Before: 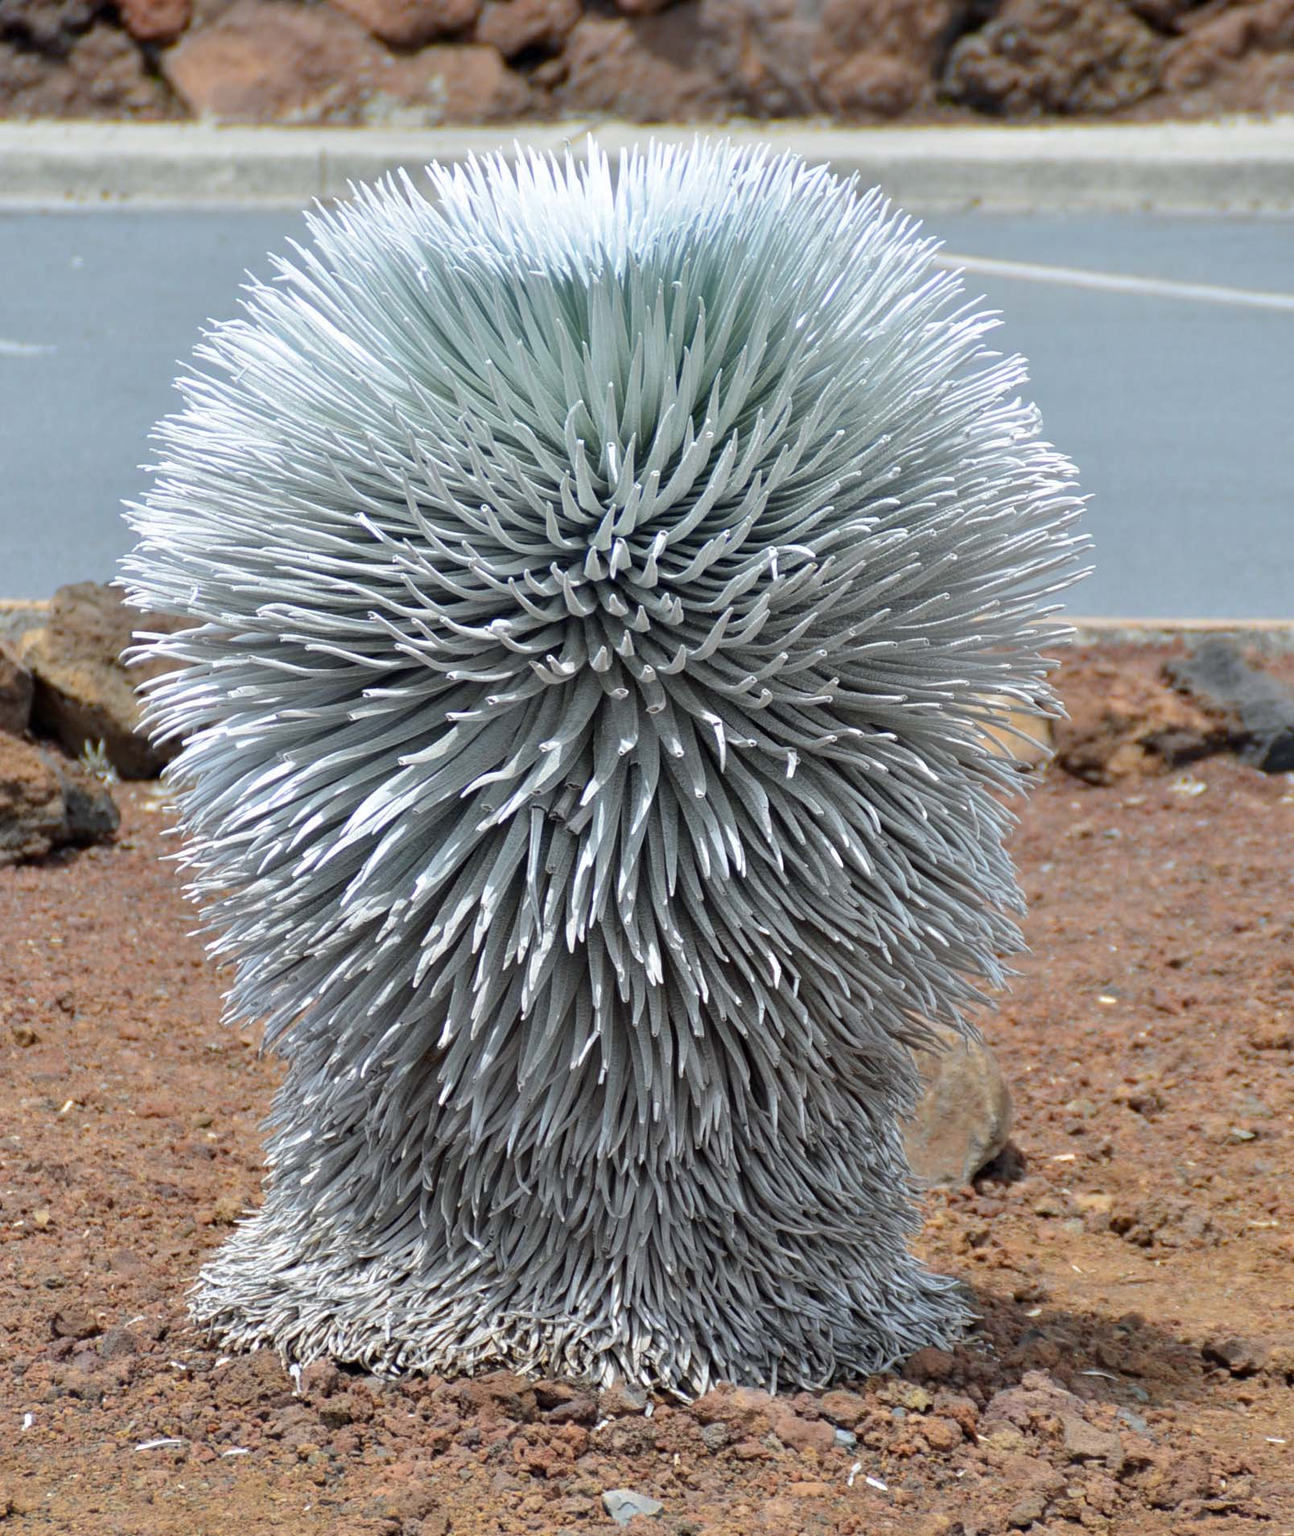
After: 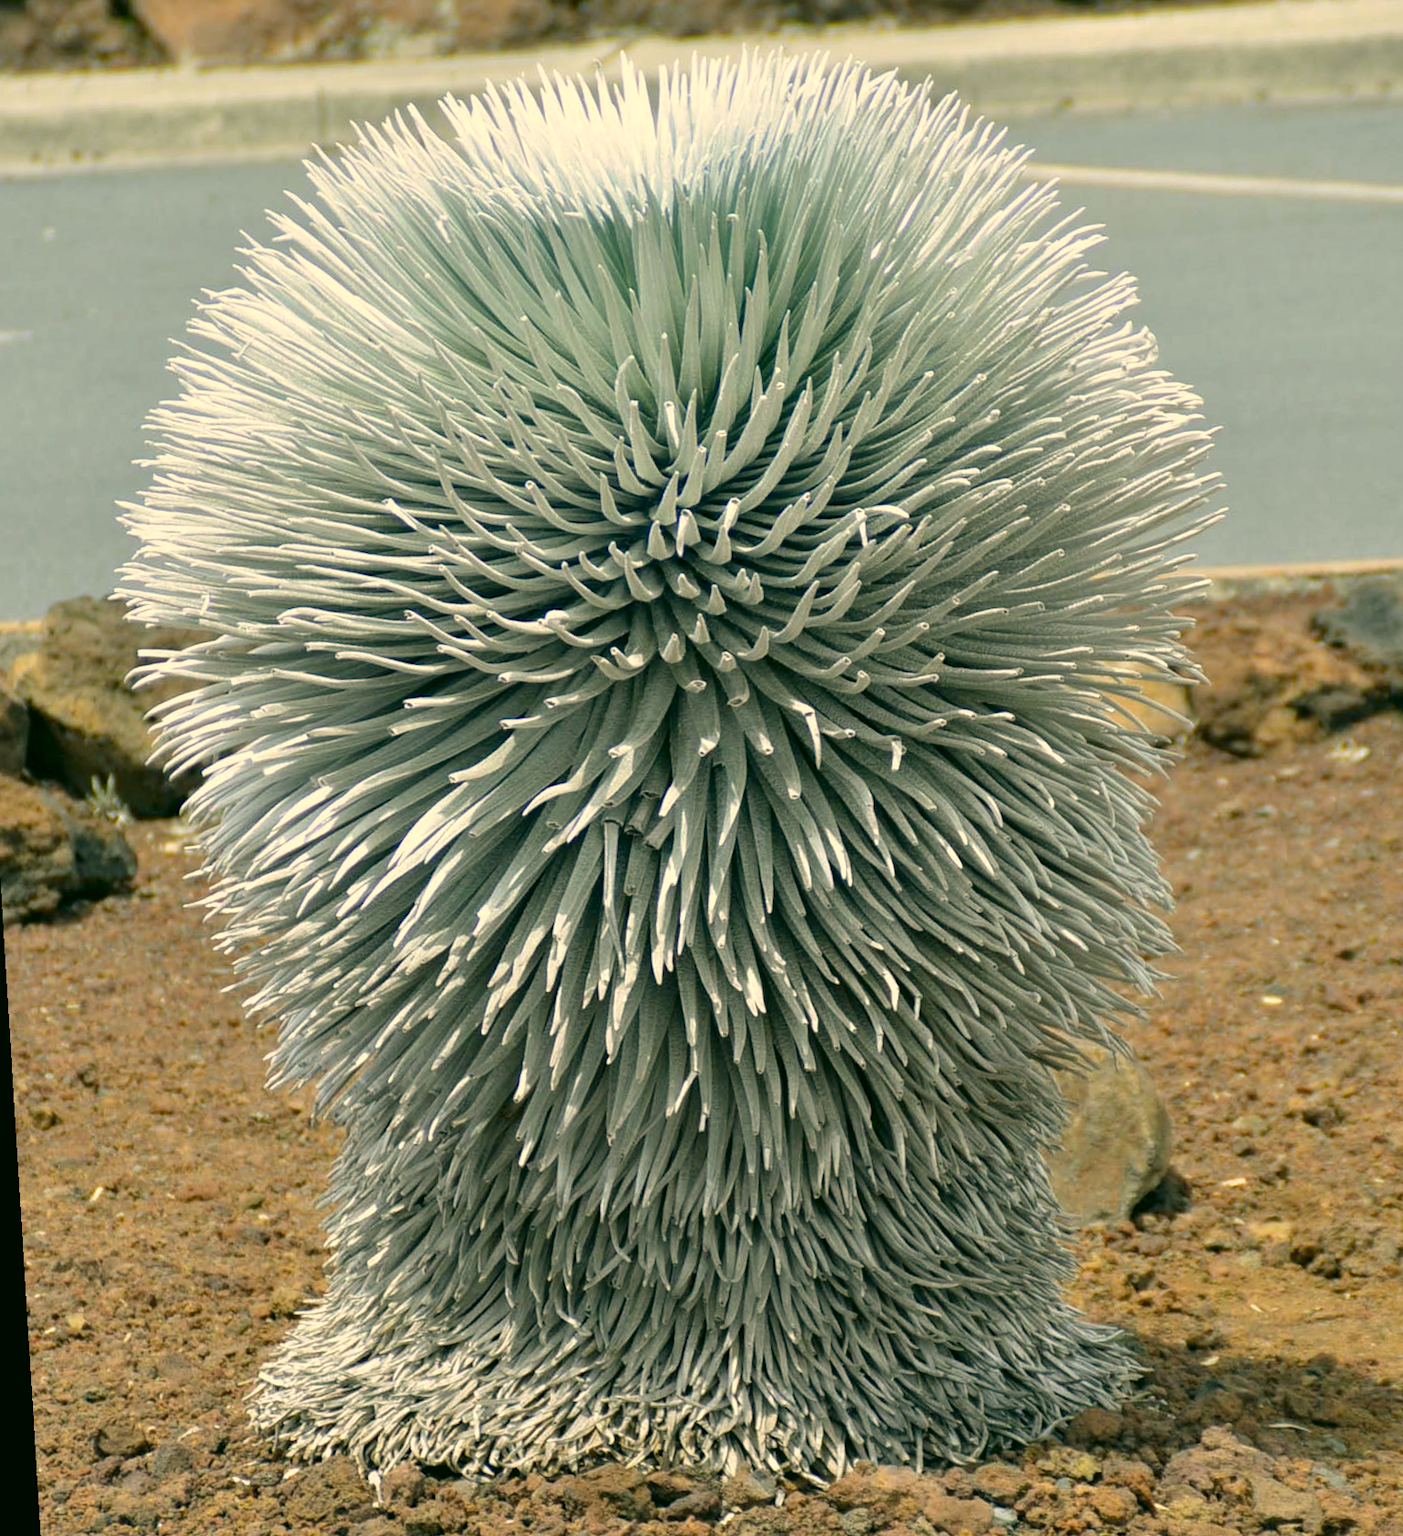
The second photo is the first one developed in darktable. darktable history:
crop: right 4.126%, bottom 0.031%
rotate and perspective: rotation -3.52°, crop left 0.036, crop right 0.964, crop top 0.081, crop bottom 0.919
color correction: highlights a* 5.3, highlights b* 24.26, shadows a* -15.58, shadows b* 4.02
tone equalizer: on, module defaults
